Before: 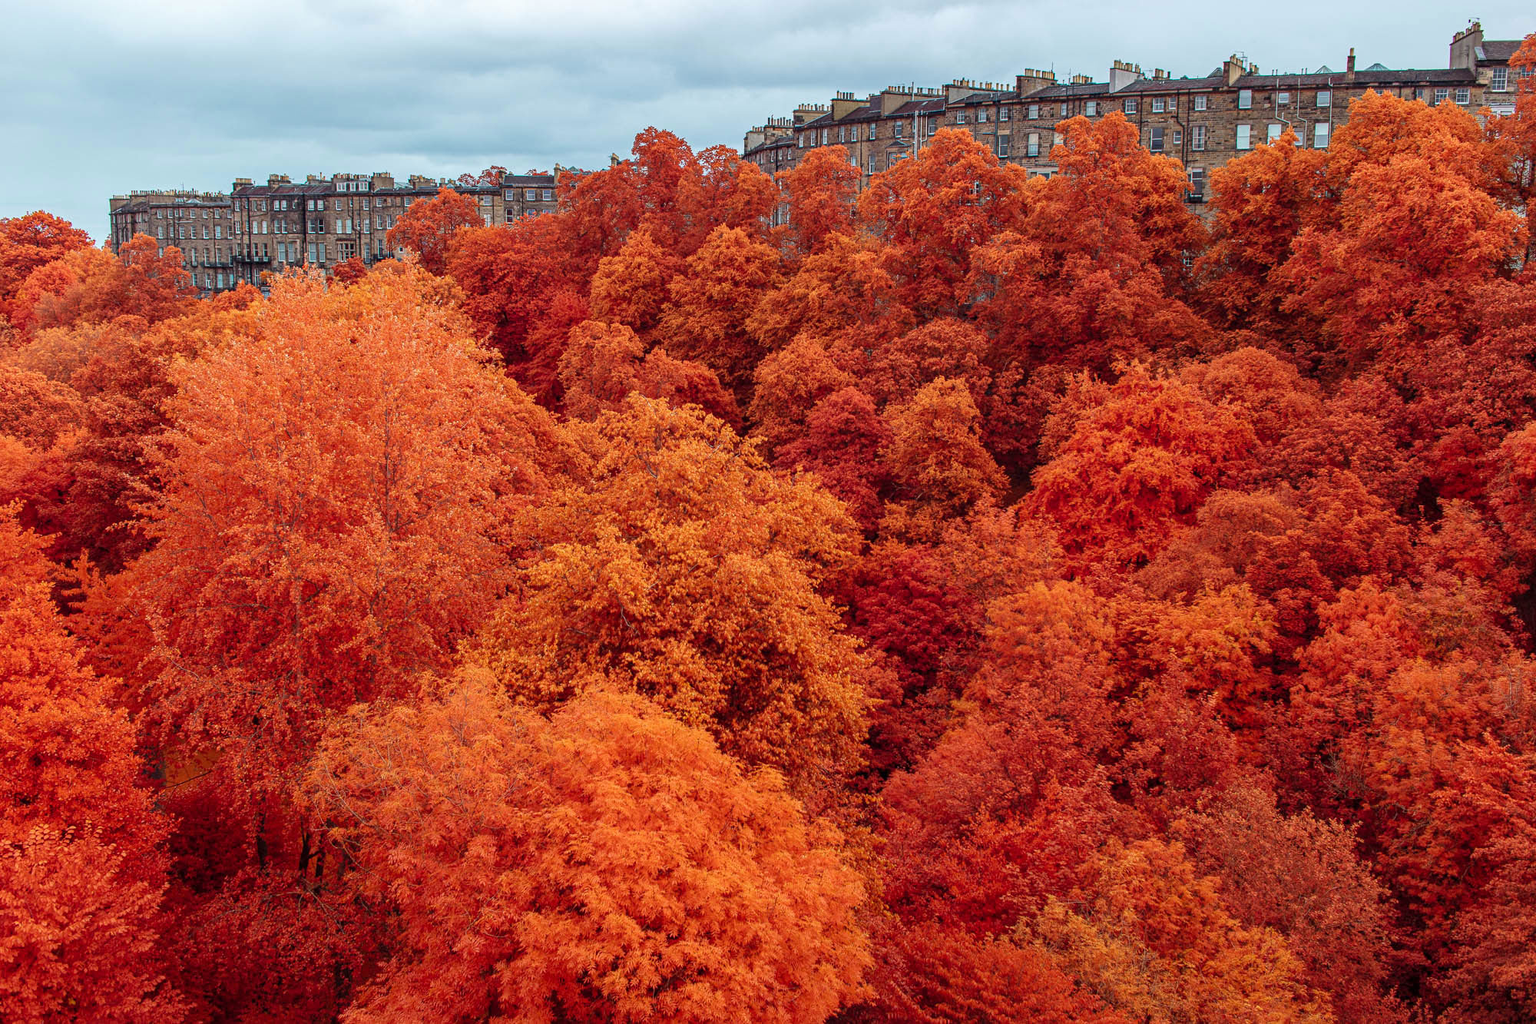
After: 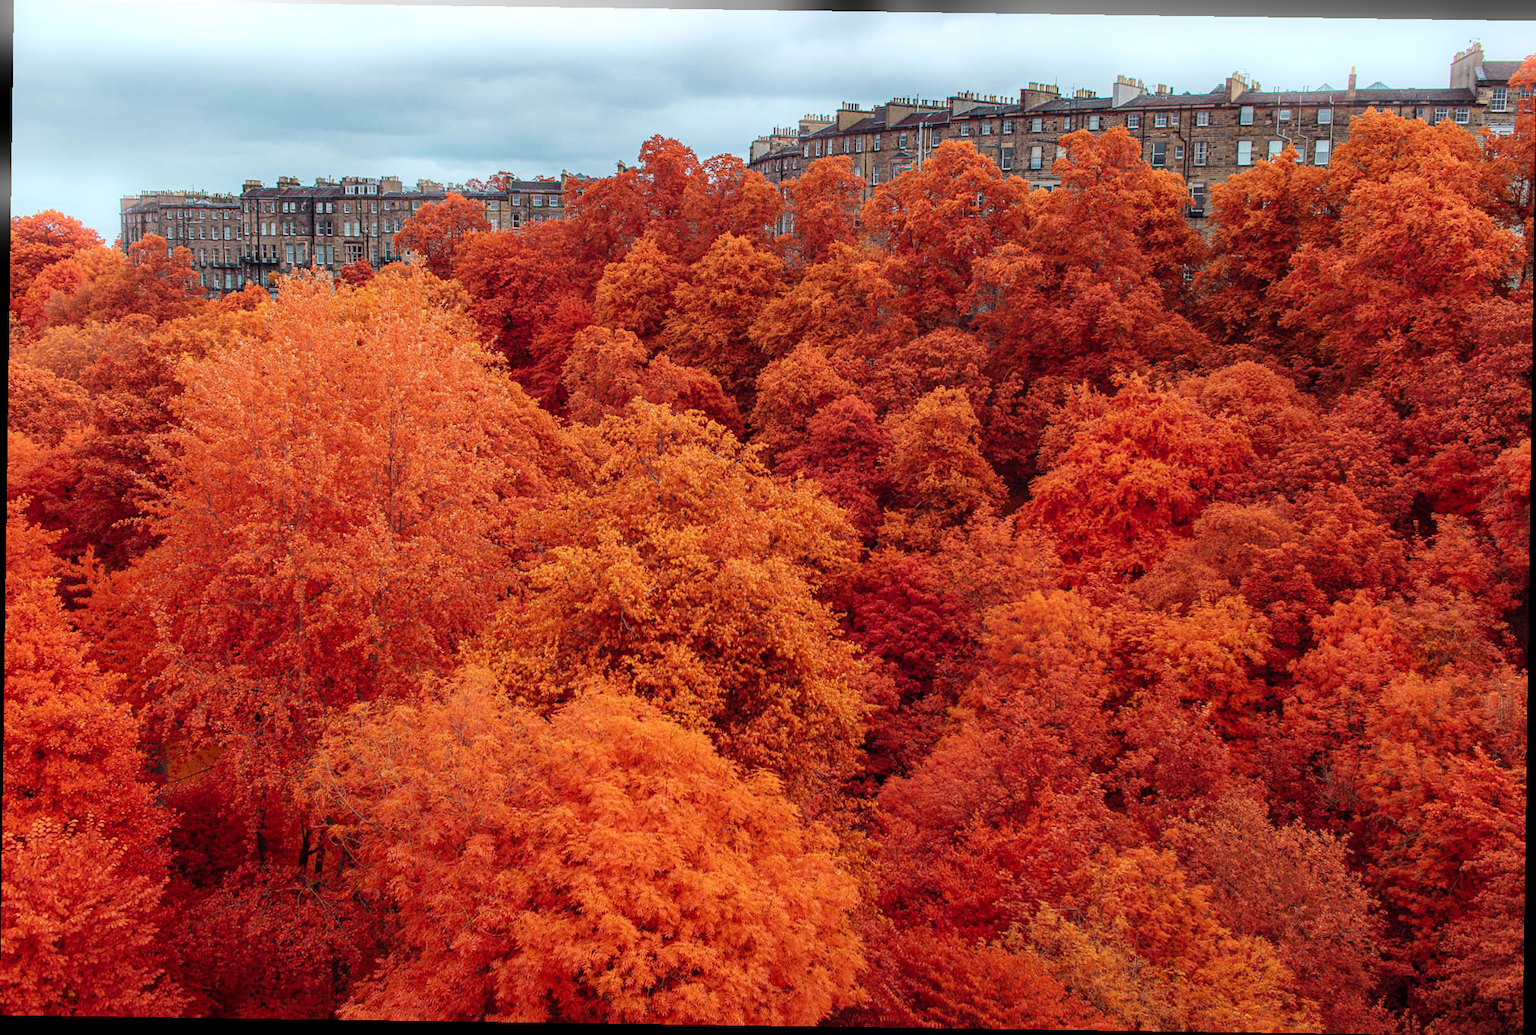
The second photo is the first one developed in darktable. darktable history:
bloom: size 5%, threshold 95%, strength 15%
rotate and perspective: rotation 0.8°, automatic cropping off
